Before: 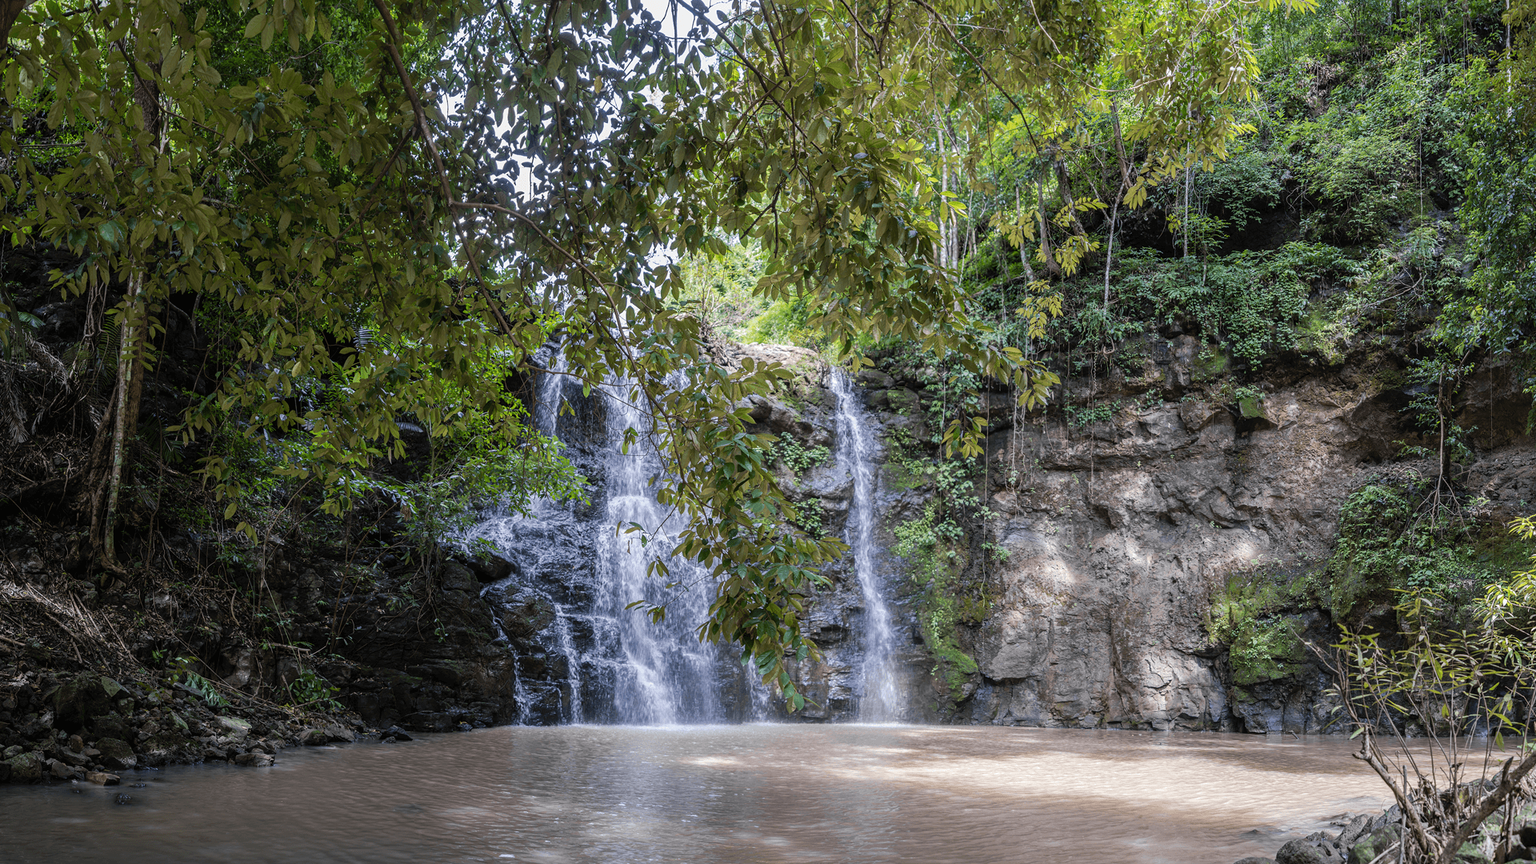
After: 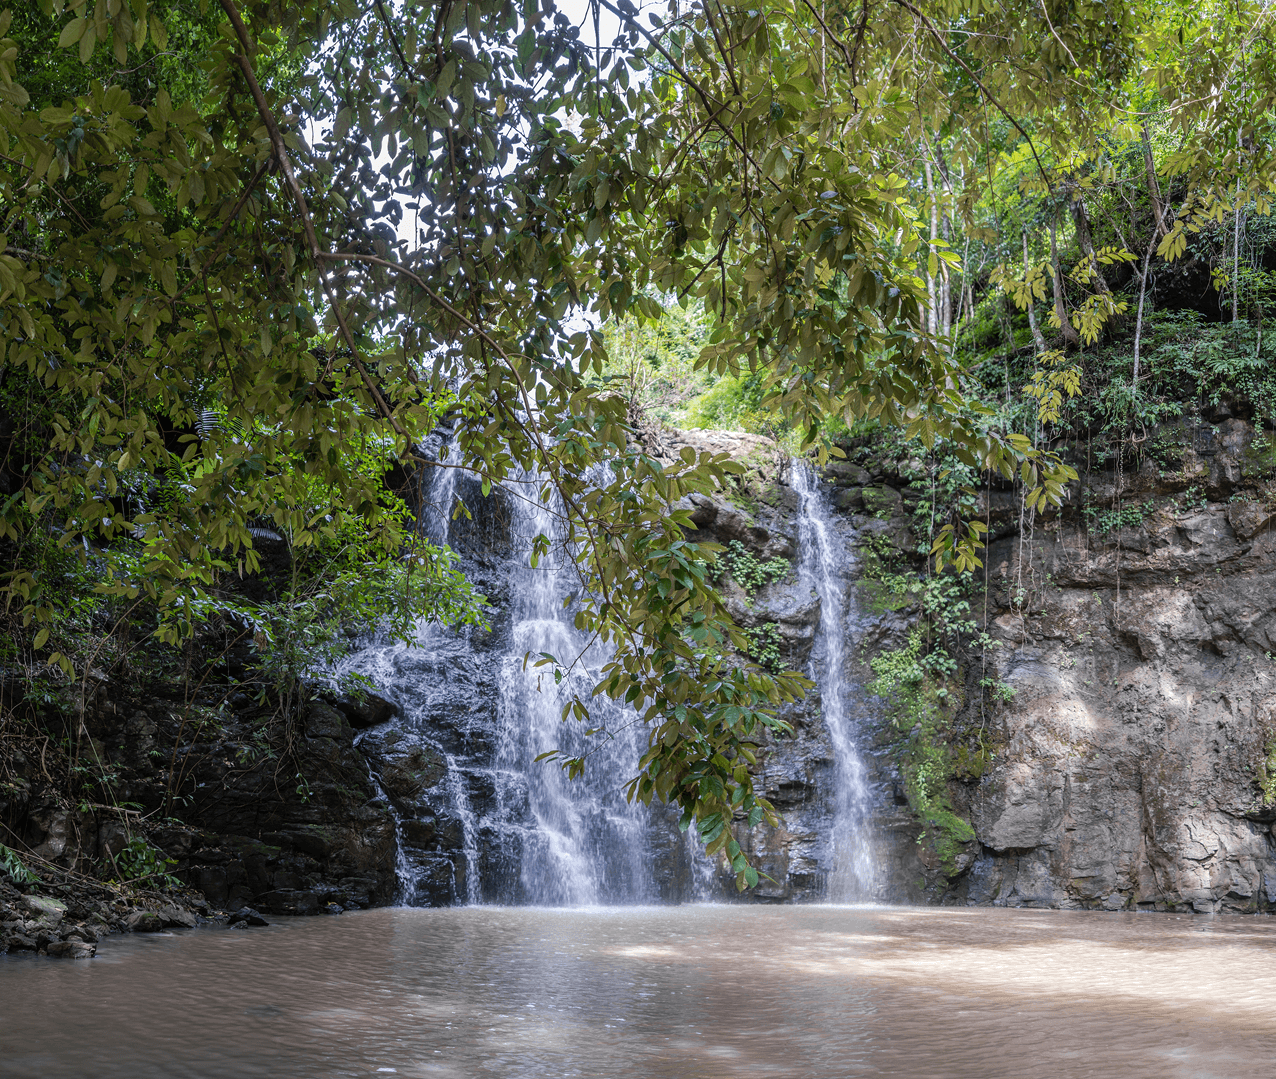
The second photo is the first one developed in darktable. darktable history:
crop and rotate: left 12.883%, right 20.639%
levels: levels [0, 0.492, 0.984]
